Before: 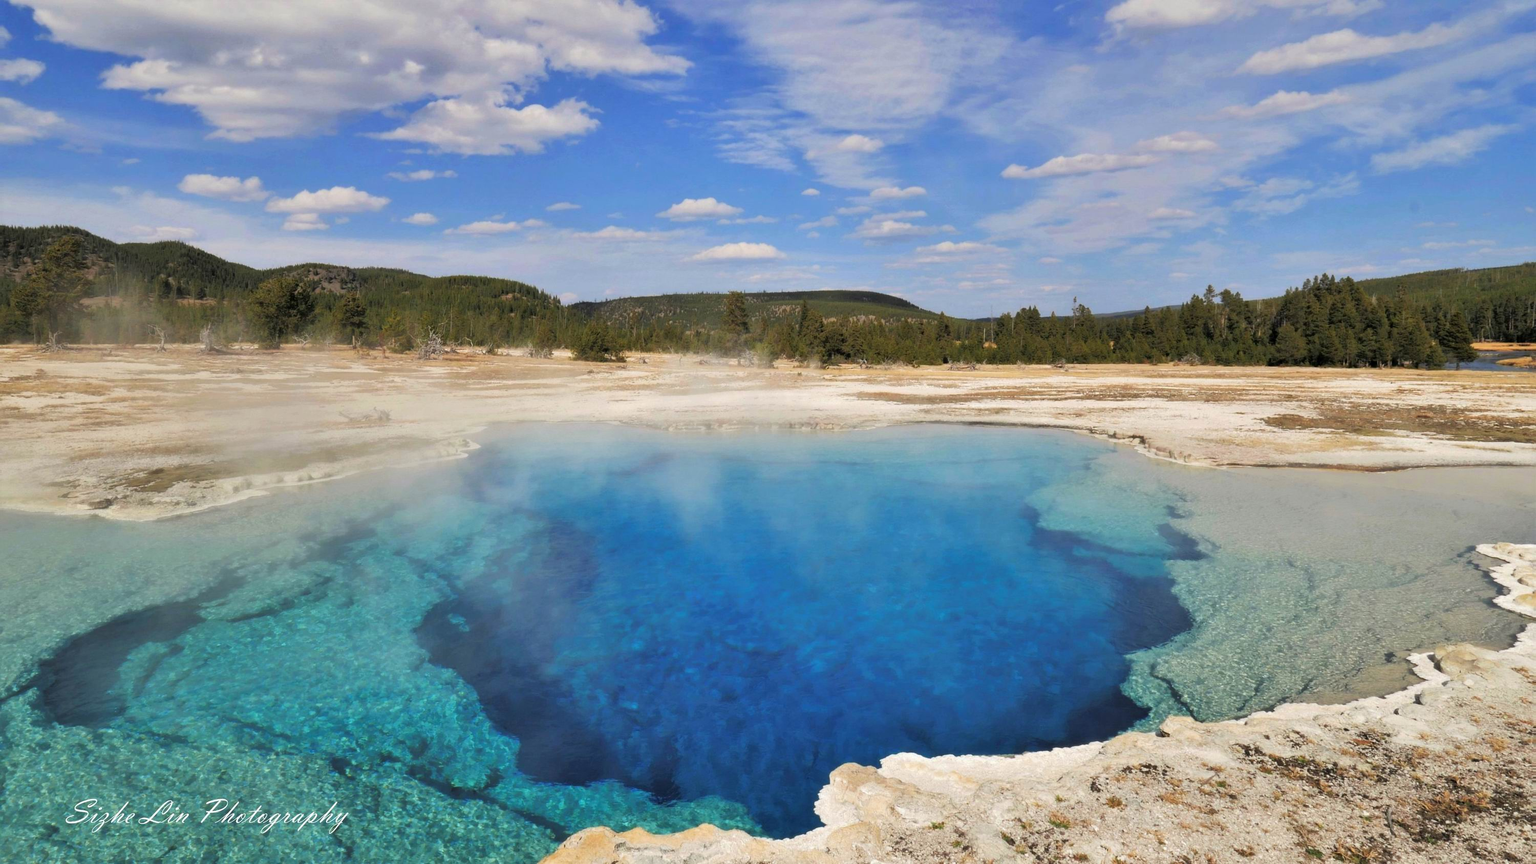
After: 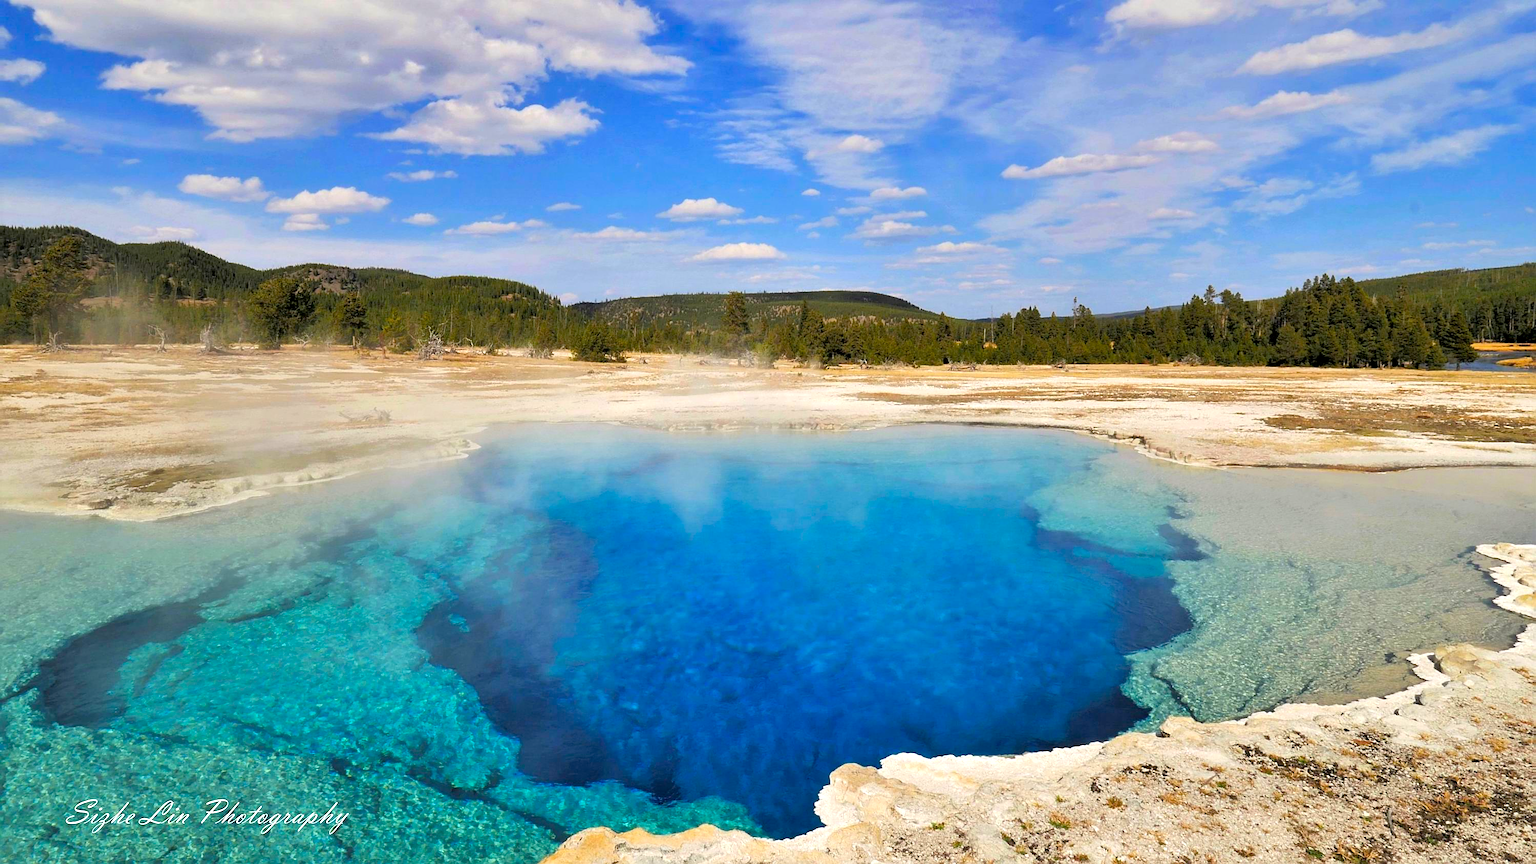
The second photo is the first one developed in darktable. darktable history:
sharpen: on, module defaults
exposure: black level correction 0.005, exposure 0.286 EV, compensate highlight preservation false
color balance rgb: perceptual saturation grading › global saturation 20%, global vibrance 20%
